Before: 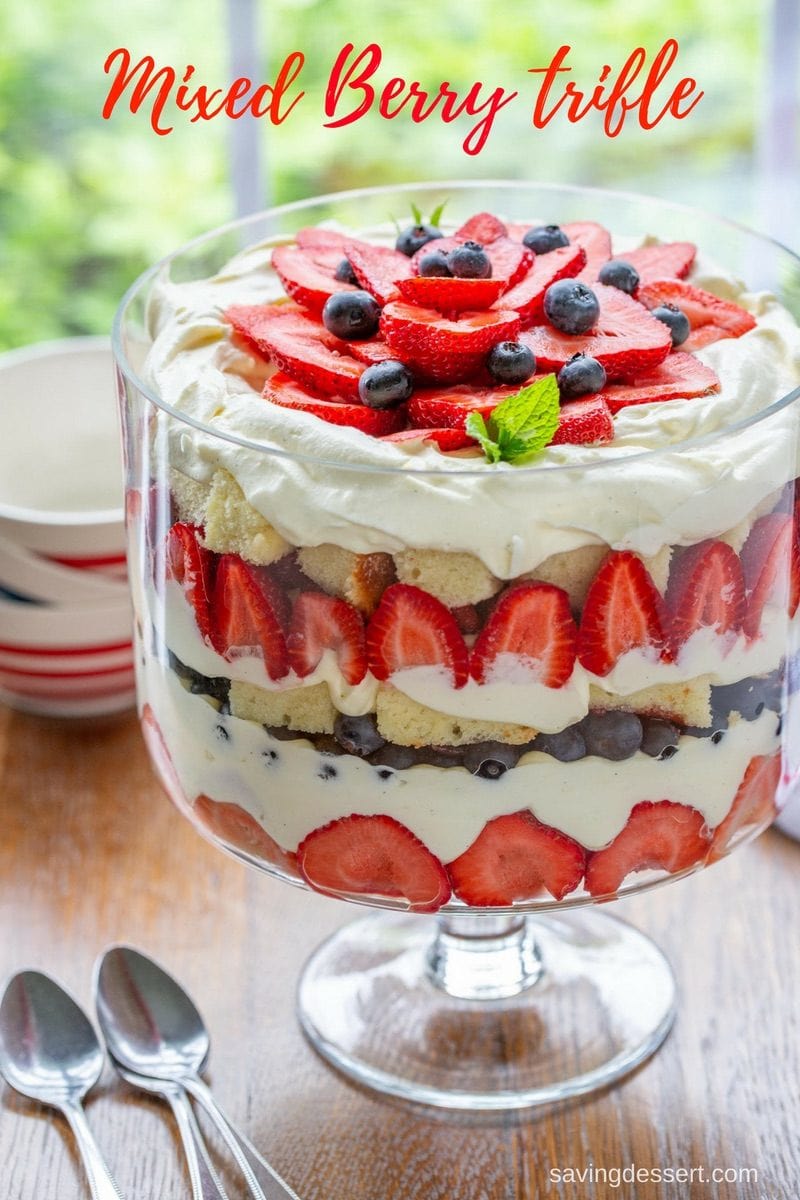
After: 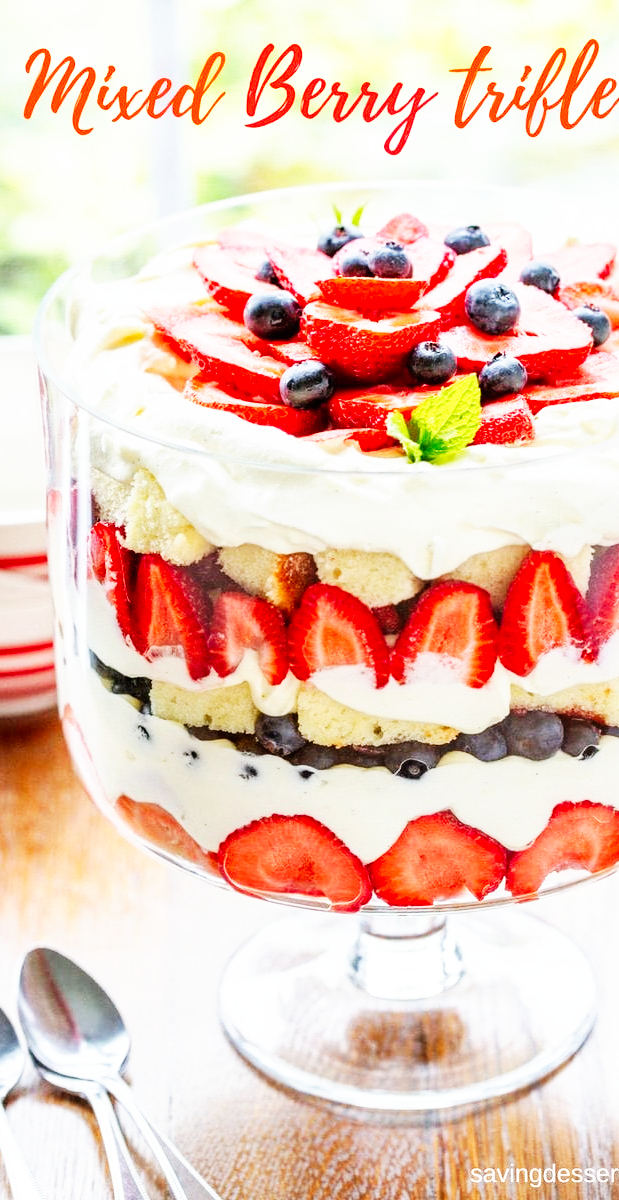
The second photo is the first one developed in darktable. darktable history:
base curve: curves: ch0 [(0, 0) (0.007, 0.004) (0.027, 0.03) (0.046, 0.07) (0.207, 0.54) (0.442, 0.872) (0.673, 0.972) (1, 1)], preserve colors none
crop: left 9.88%, right 12.664%
